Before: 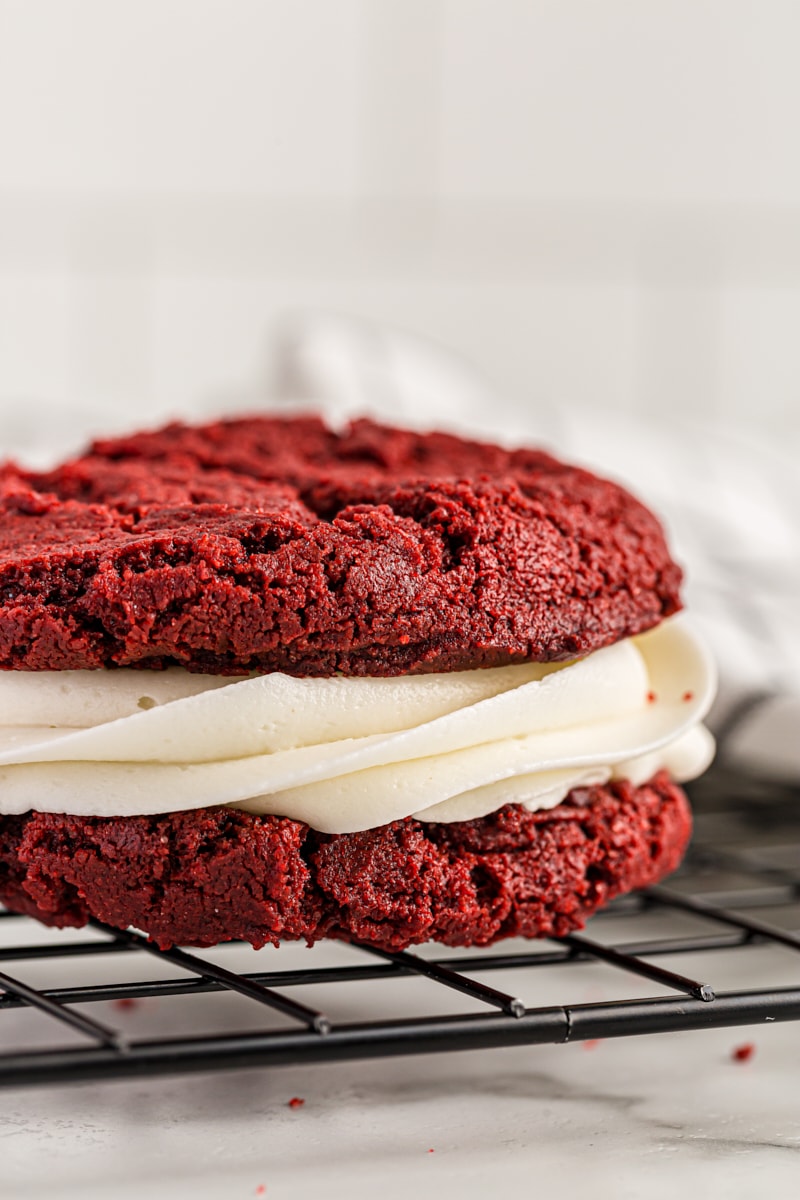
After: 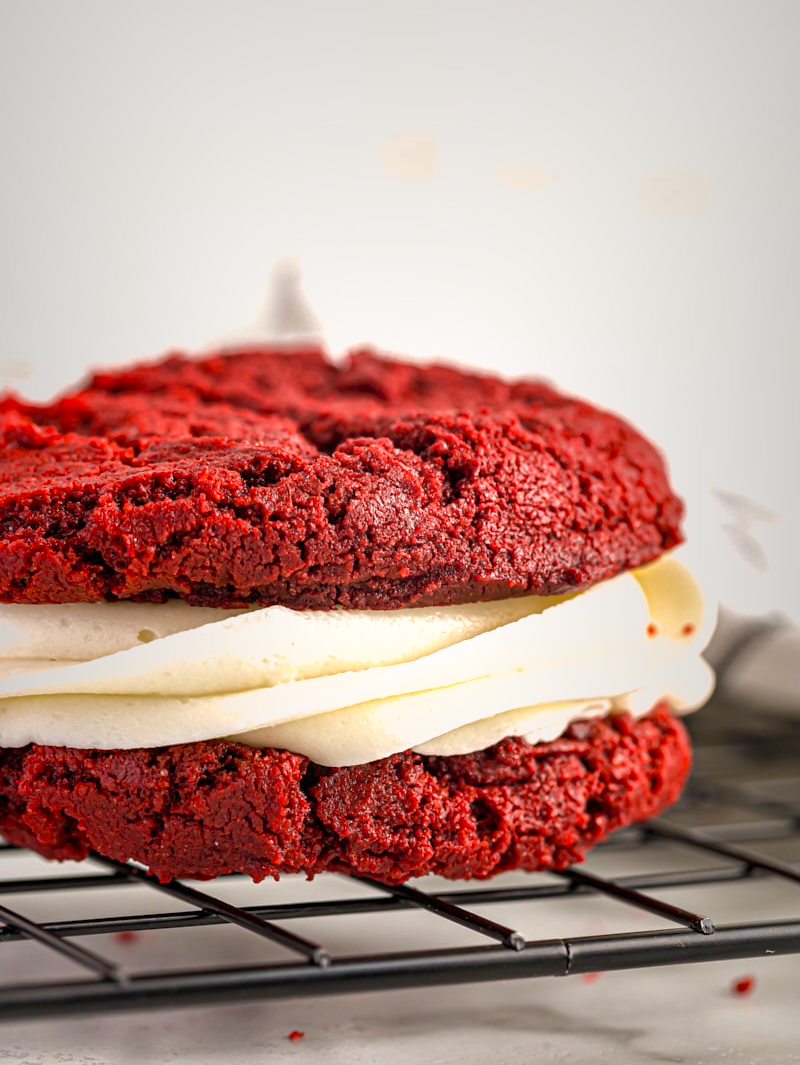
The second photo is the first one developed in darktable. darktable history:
exposure: exposure 0.601 EV, compensate exposure bias true, compensate highlight preservation false
color zones: curves: ch0 [(0, 0.5) (0.143, 0.5) (0.286, 0.5) (0.429, 0.5) (0.571, 0.5) (0.714, 0.476) (0.857, 0.5) (1, 0.5)]; ch2 [(0, 0.5) (0.143, 0.5) (0.286, 0.5) (0.429, 0.5) (0.571, 0.5) (0.714, 0.487) (0.857, 0.5) (1, 0.5)]
shadows and highlights: on, module defaults
crop and rotate: top 5.615%, bottom 5.611%
vignetting: fall-off start 18.37%, fall-off radius 136.9%, saturation 0.371, width/height ratio 0.62, shape 0.593
tone equalizer: smoothing 1
